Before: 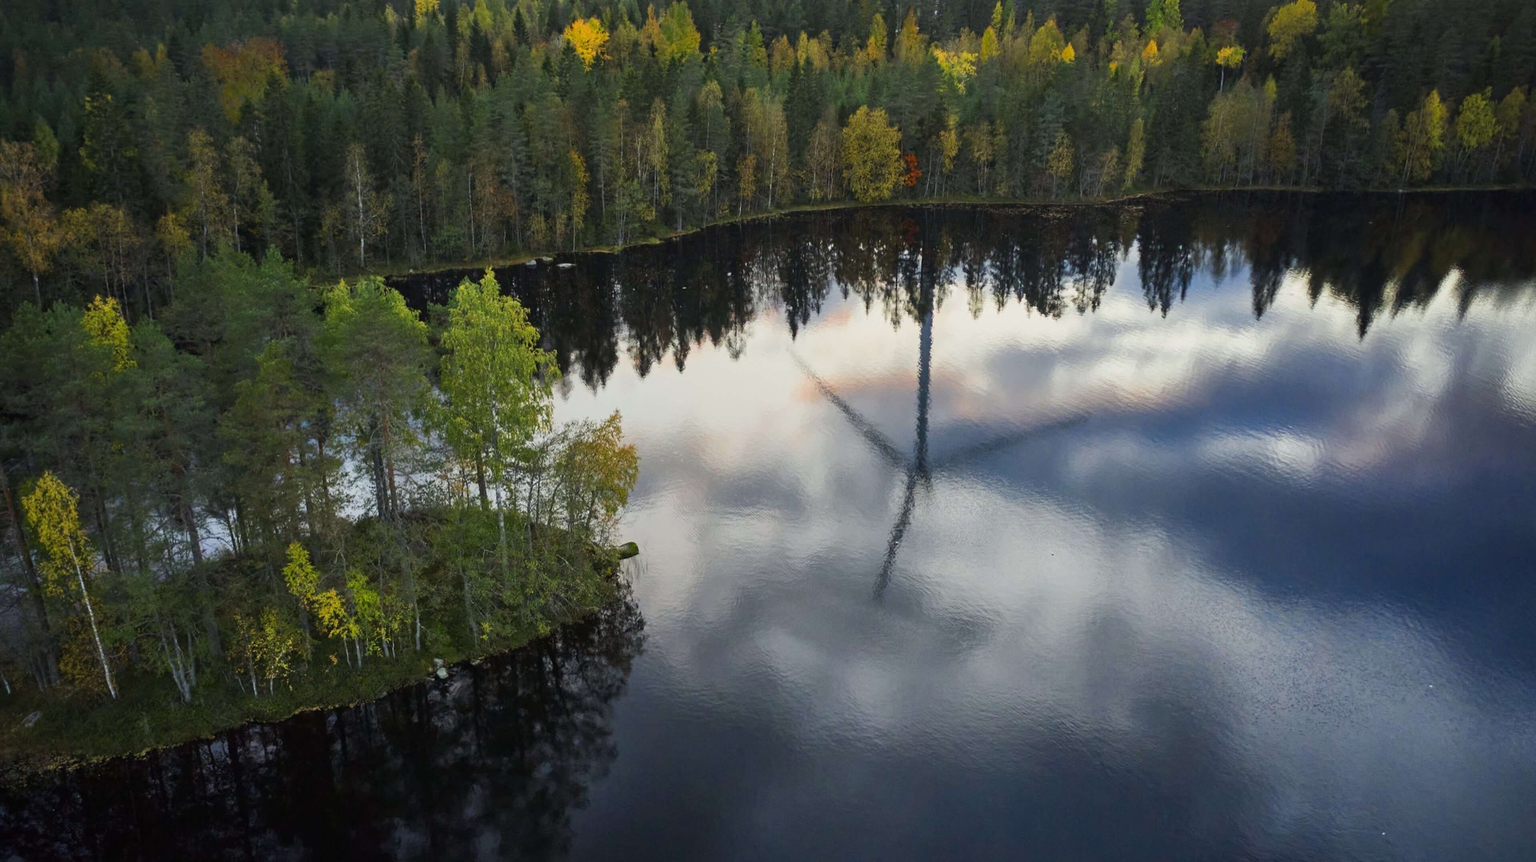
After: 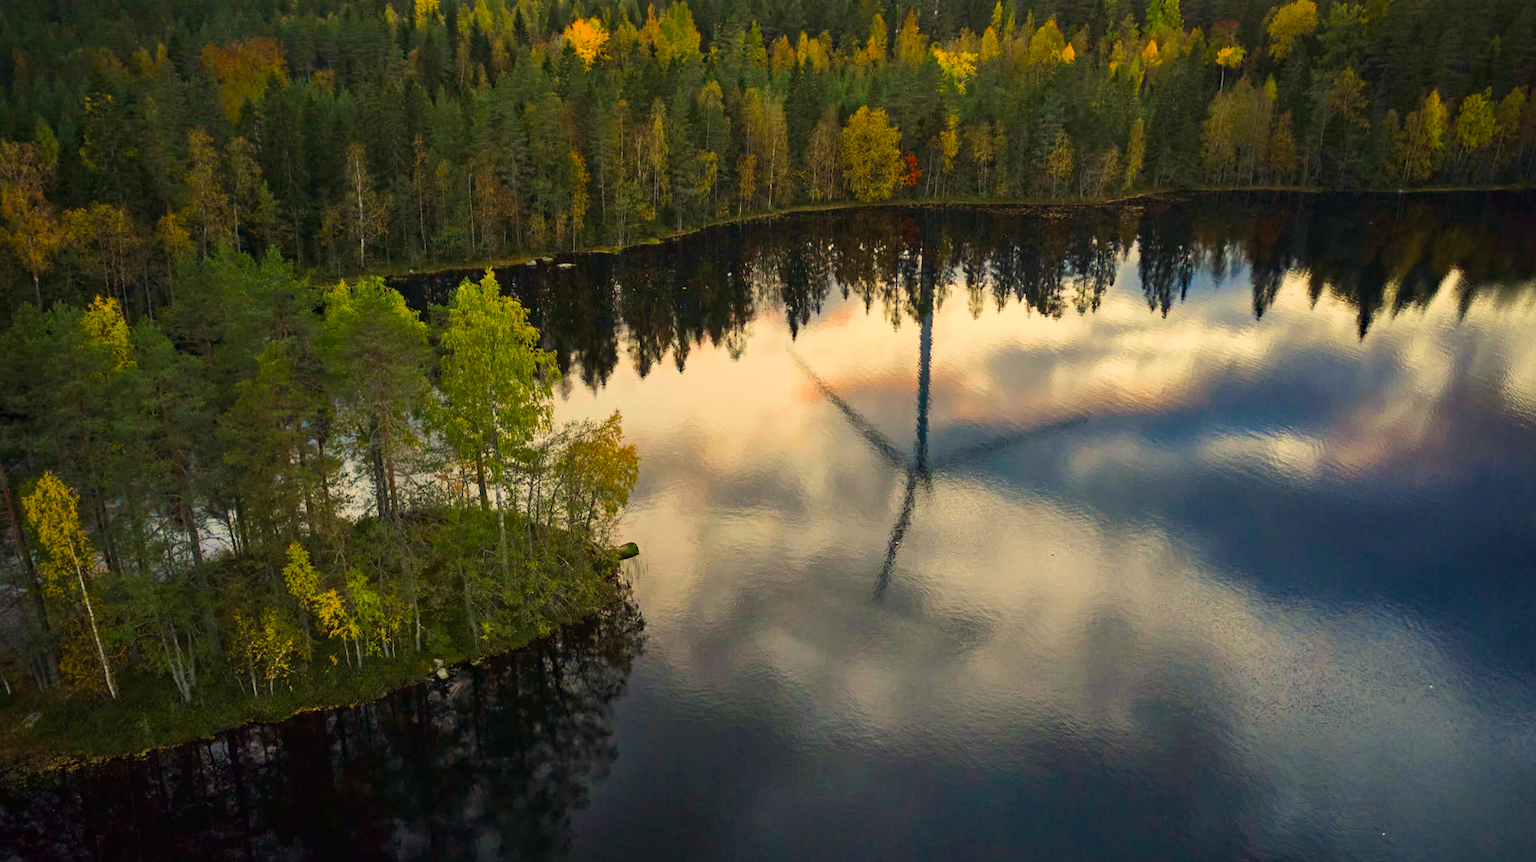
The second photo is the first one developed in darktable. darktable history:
velvia: on, module defaults
color balance: output saturation 120%
white balance: red 1.123, blue 0.83
haze removal: compatibility mode true, adaptive false
